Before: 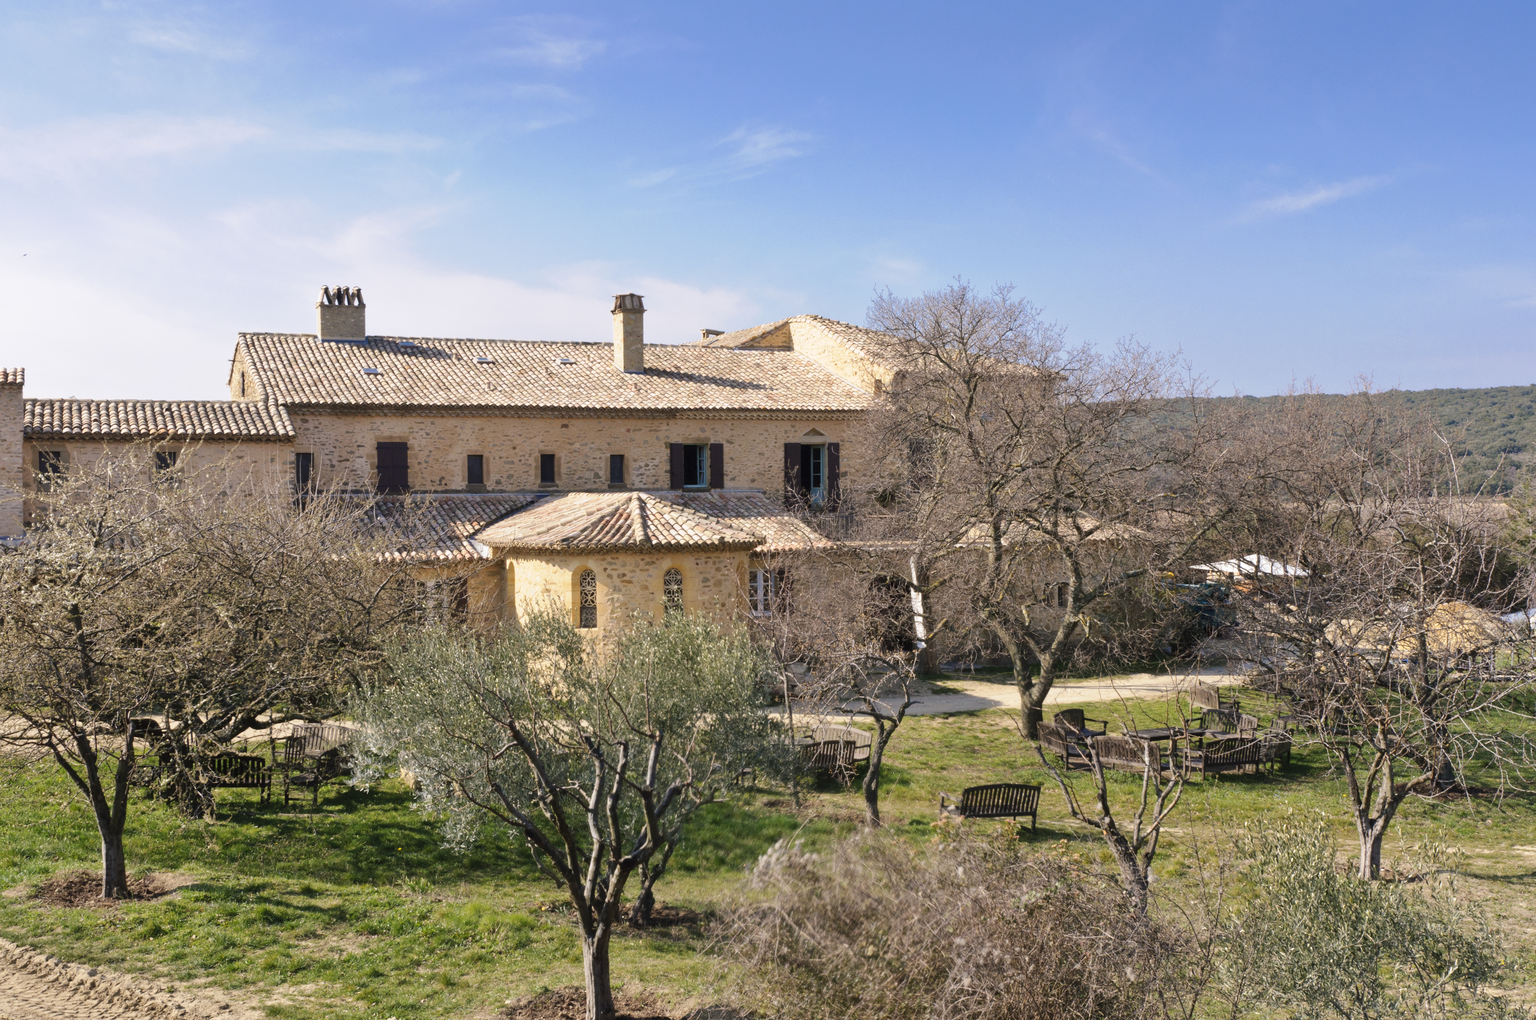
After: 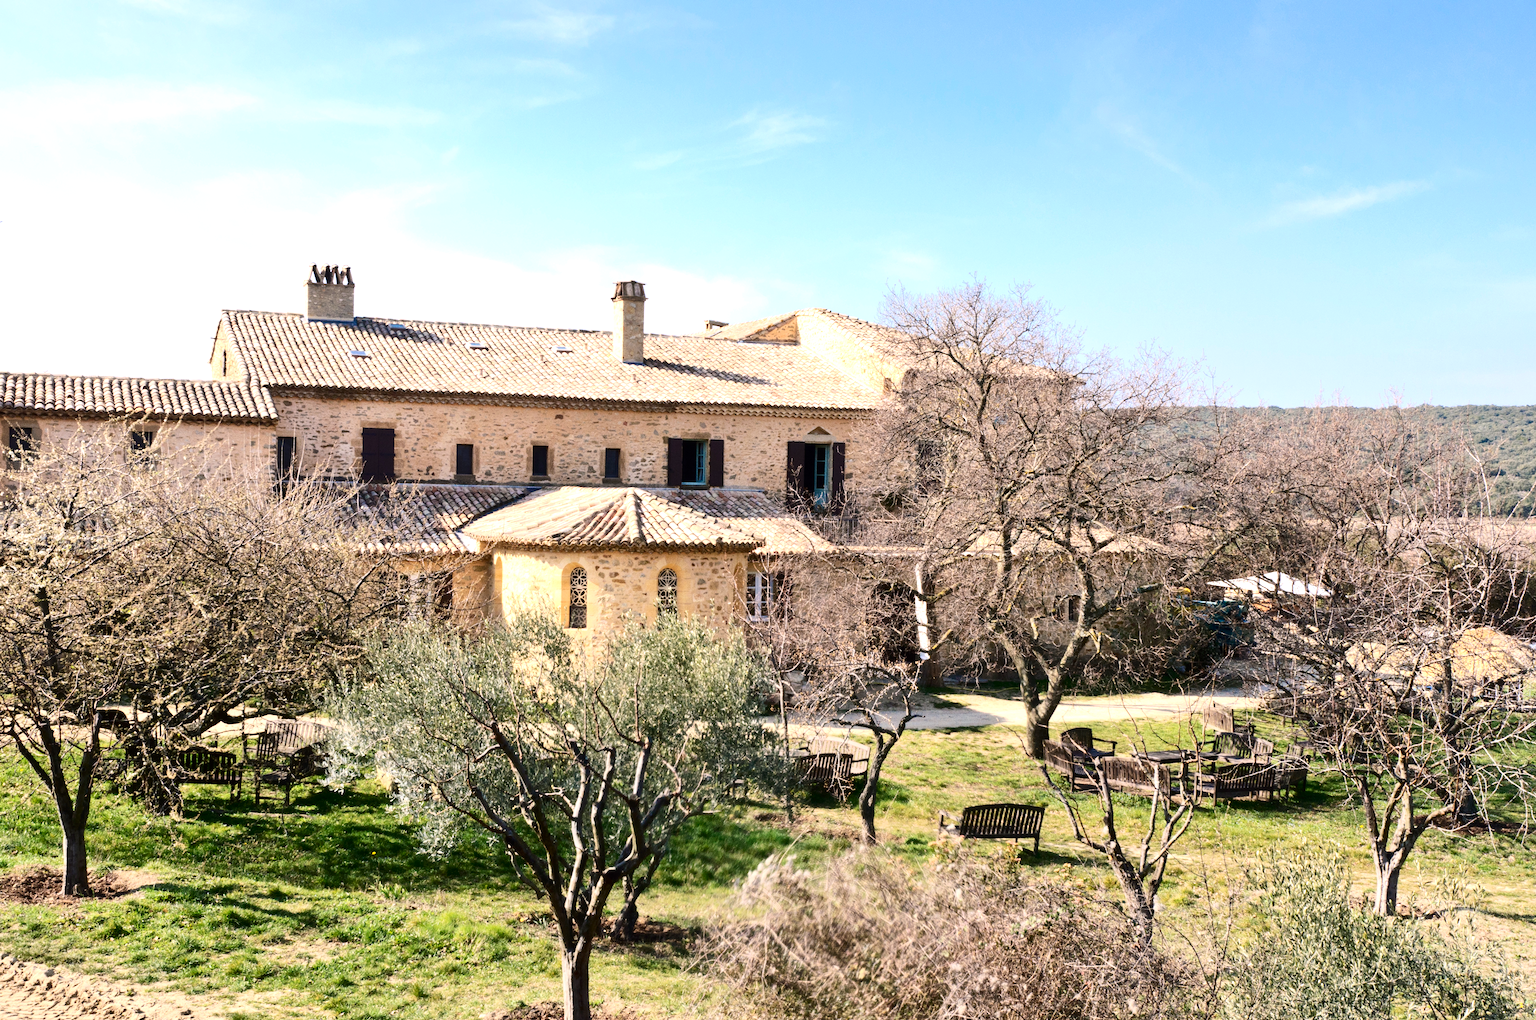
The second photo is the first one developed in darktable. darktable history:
contrast brightness saturation: contrast 0.28
crop and rotate: angle -1.69°
exposure: exposure 0.6 EV, compensate highlight preservation false
